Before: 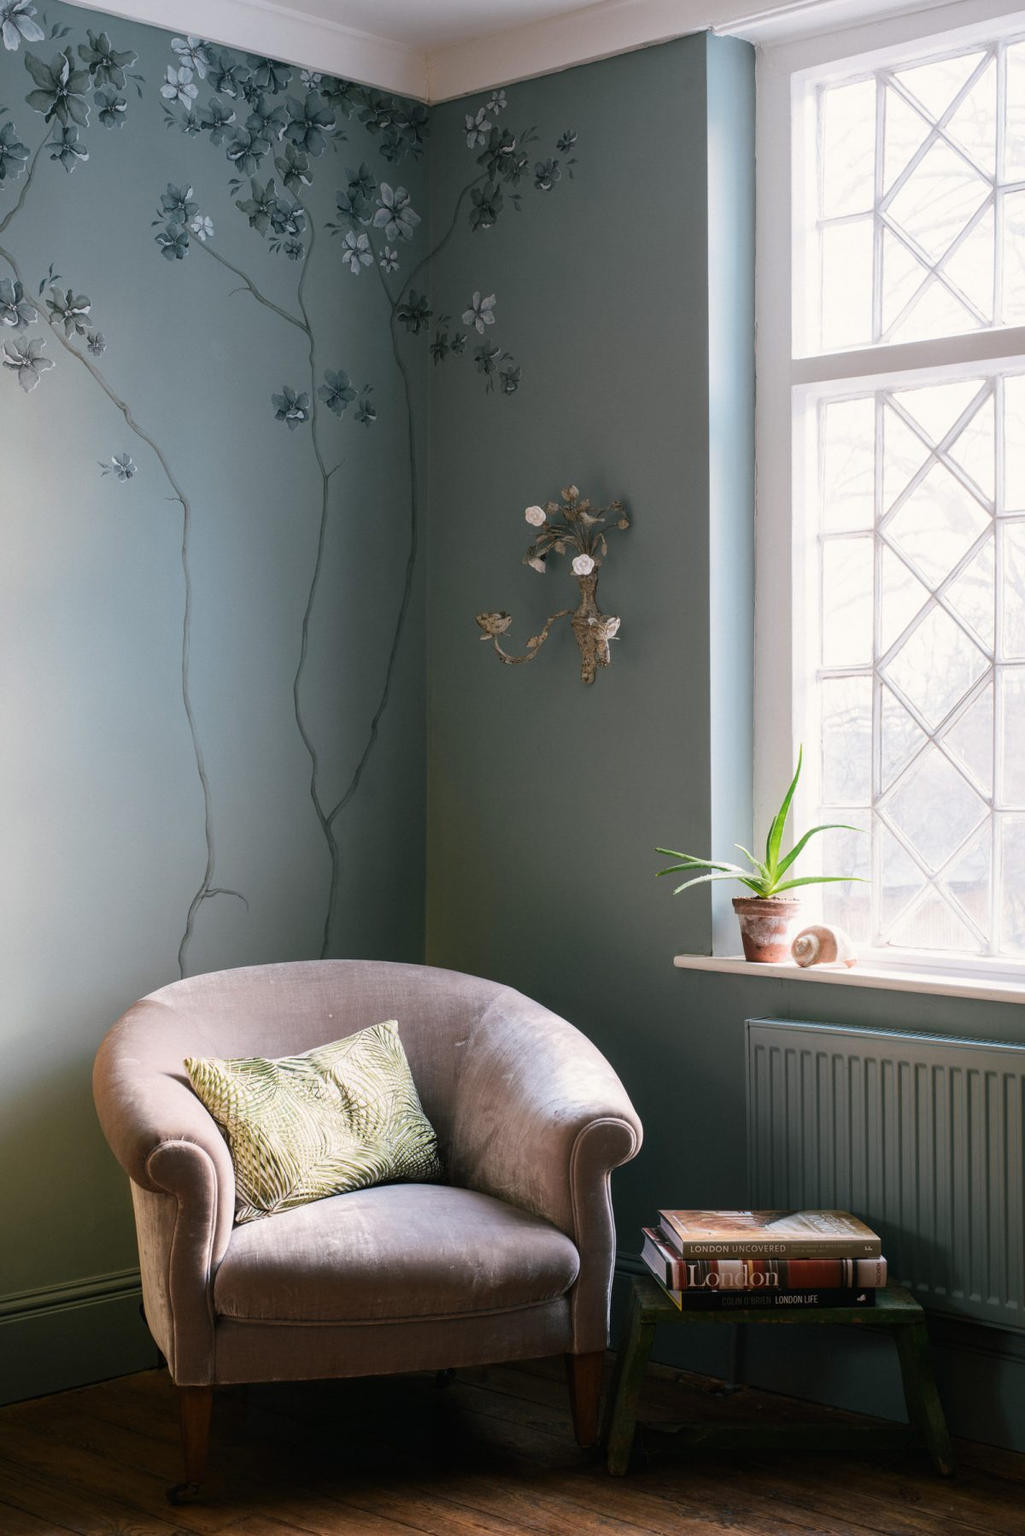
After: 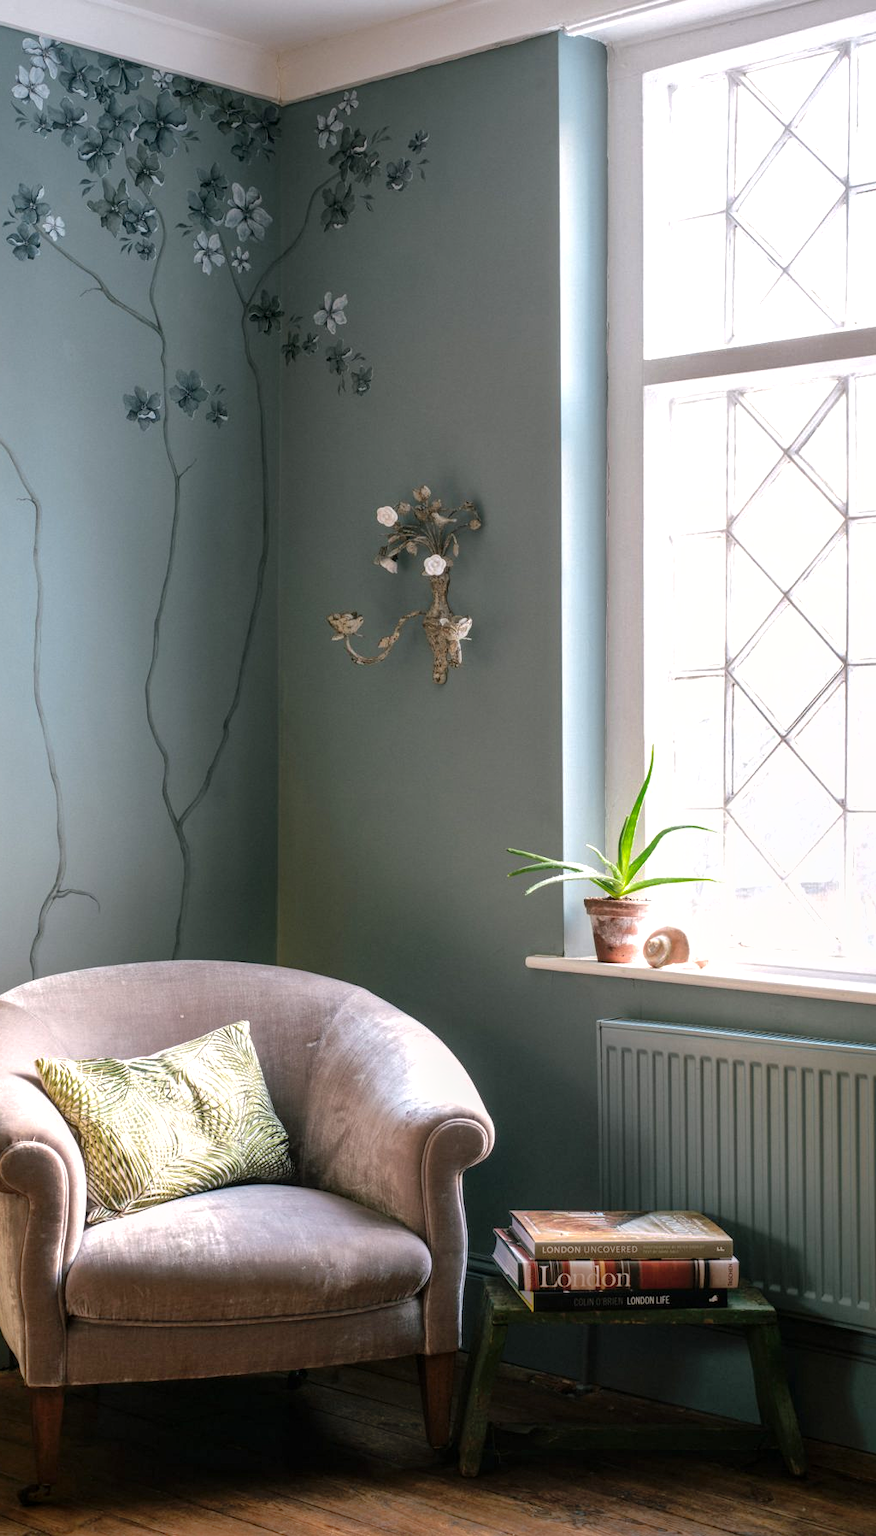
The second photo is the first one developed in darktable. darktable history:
crop and rotate: left 14.561%
exposure: black level correction 0, compensate highlight preservation false
local contrast: on, module defaults
shadows and highlights: on, module defaults
tone equalizer: -8 EV -0.396 EV, -7 EV -0.378 EV, -6 EV -0.364 EV, -5 EV -0.226 EV, -3 EV 0.222 EV, -2 EV 0.307 EV, -1 EV 0.409 EV, +0 EV 0.411 EV
